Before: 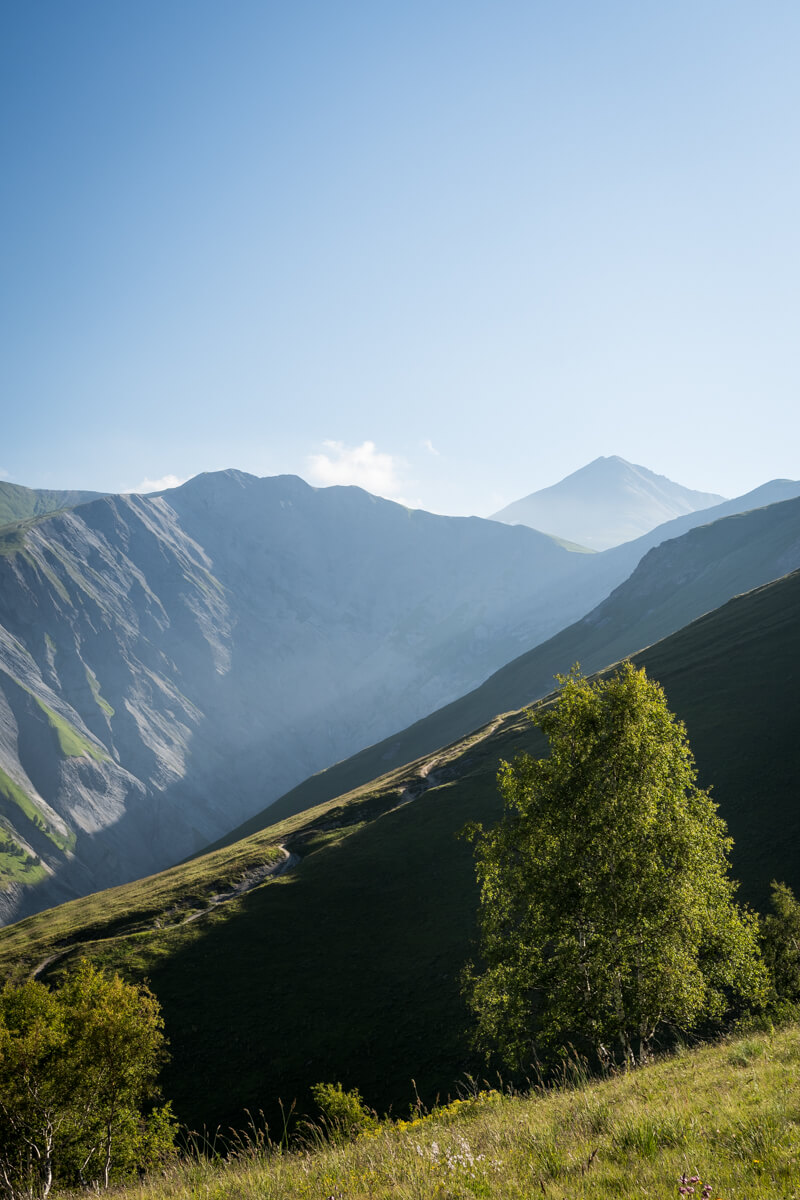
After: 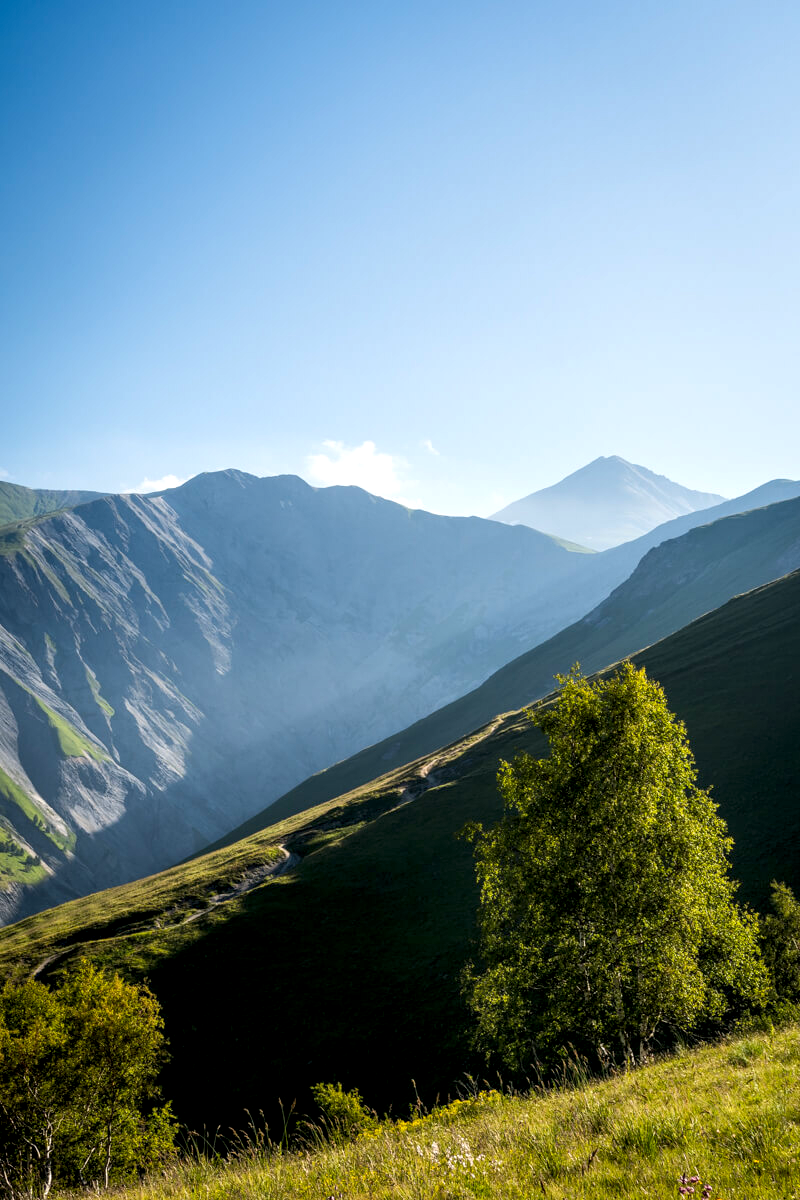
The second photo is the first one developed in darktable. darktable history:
color balance rgb: global vibrance 42.74%
local contrast: detail 135%, midtone range 0.75
